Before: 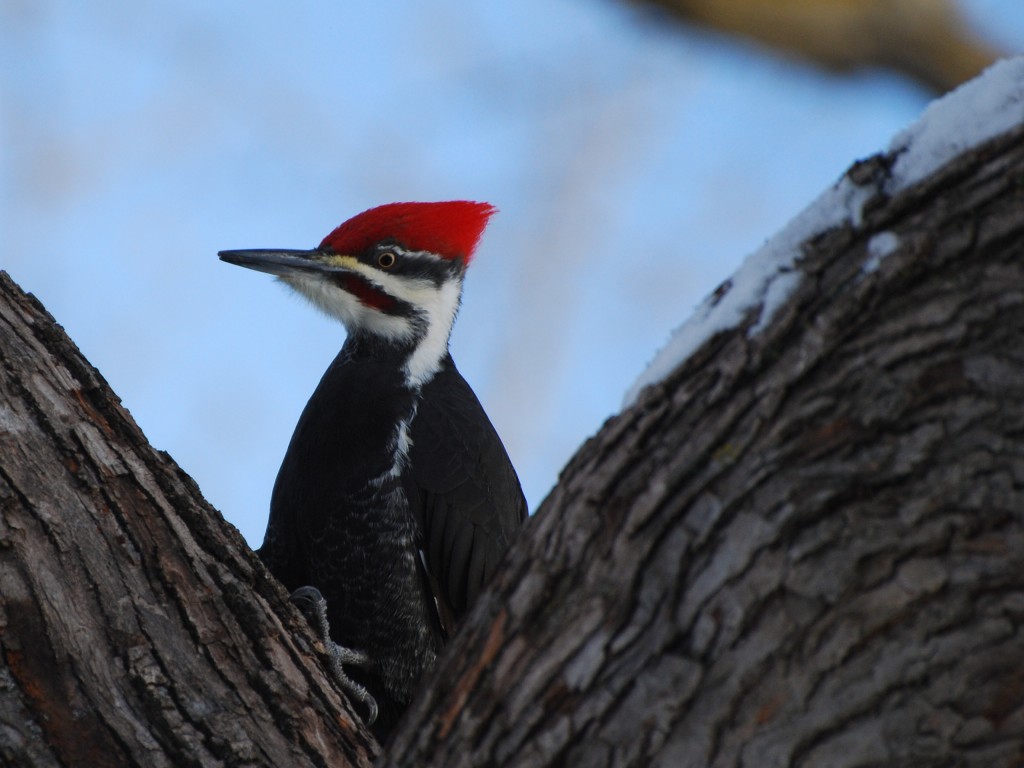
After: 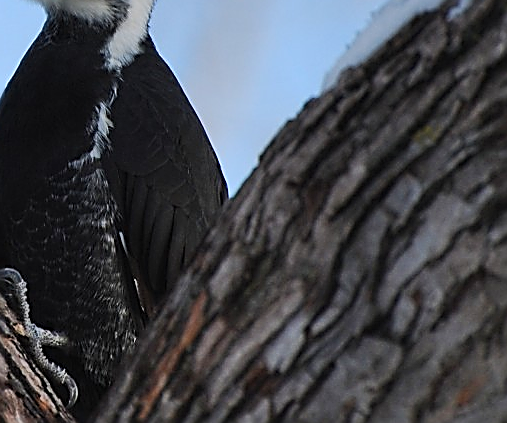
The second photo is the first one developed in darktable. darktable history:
crop: left 29.342%, top 41.414%, right 21.112%, bottom 3.505%
shadows and highlights: low approximation 0.01, soften with gaussian
sharpen: radius 1.676, amount 1.278
